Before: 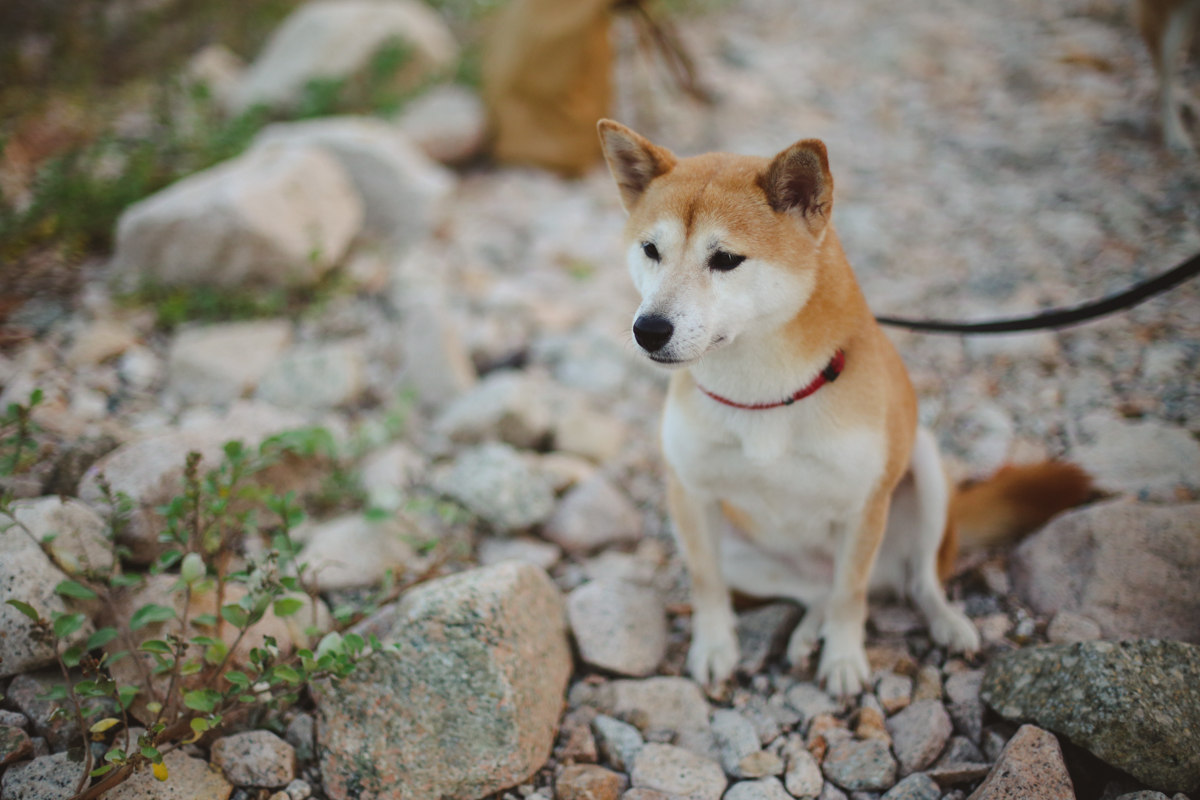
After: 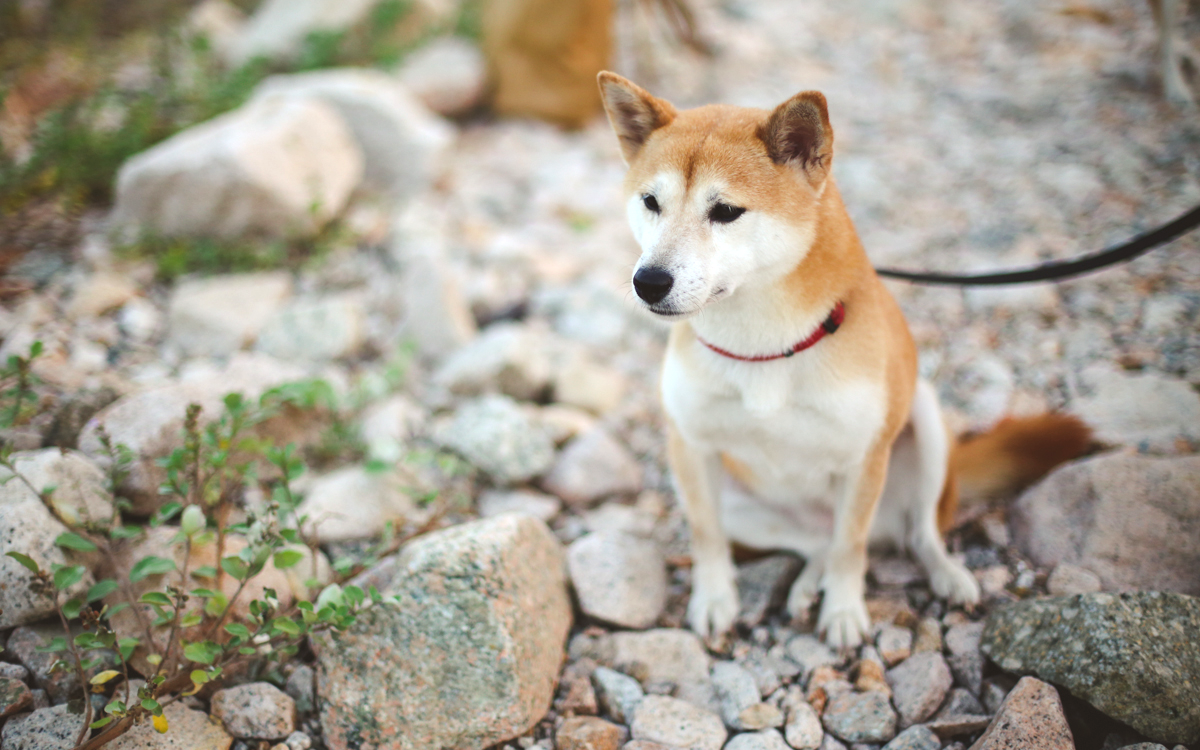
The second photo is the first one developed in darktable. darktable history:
crop and rotate: top 6.176%
exposure: black level correction 0, exposure 0.7 EV, compensate exposure bias true
